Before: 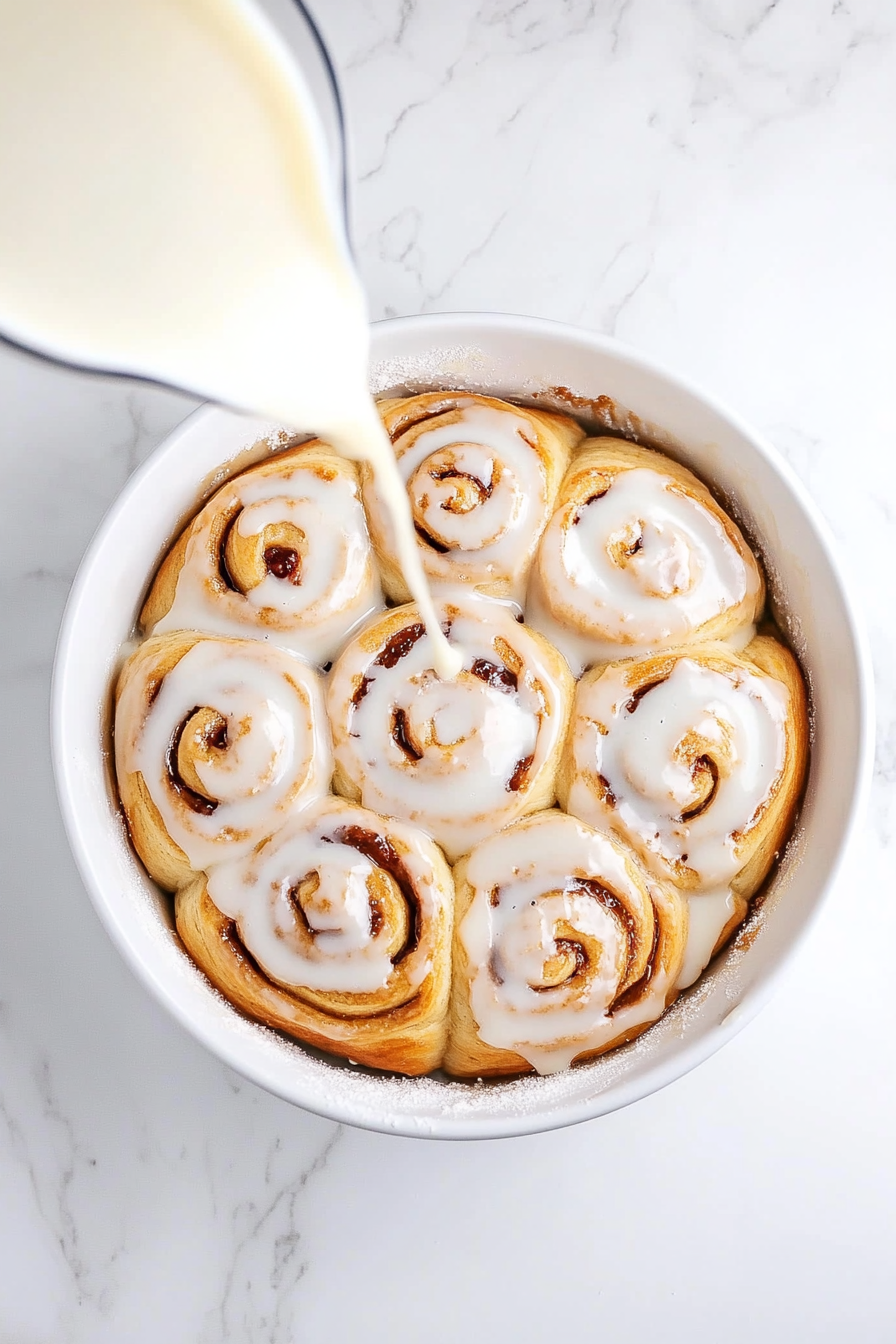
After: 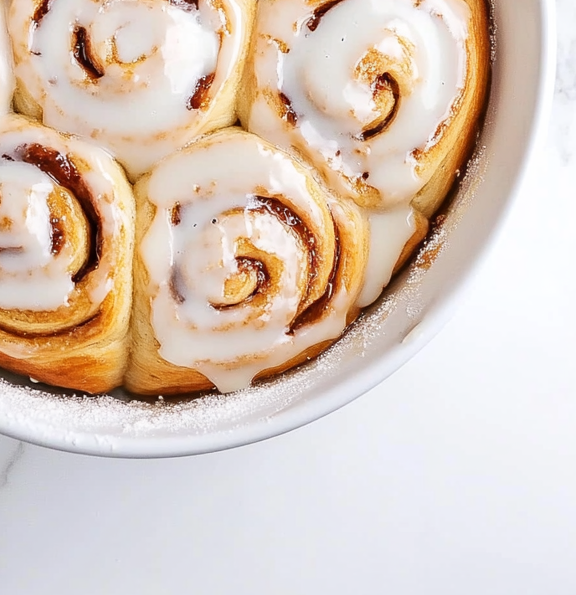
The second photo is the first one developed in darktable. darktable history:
crop and rotate: left 35.663%, top 50.798%, bottom 4.869%
